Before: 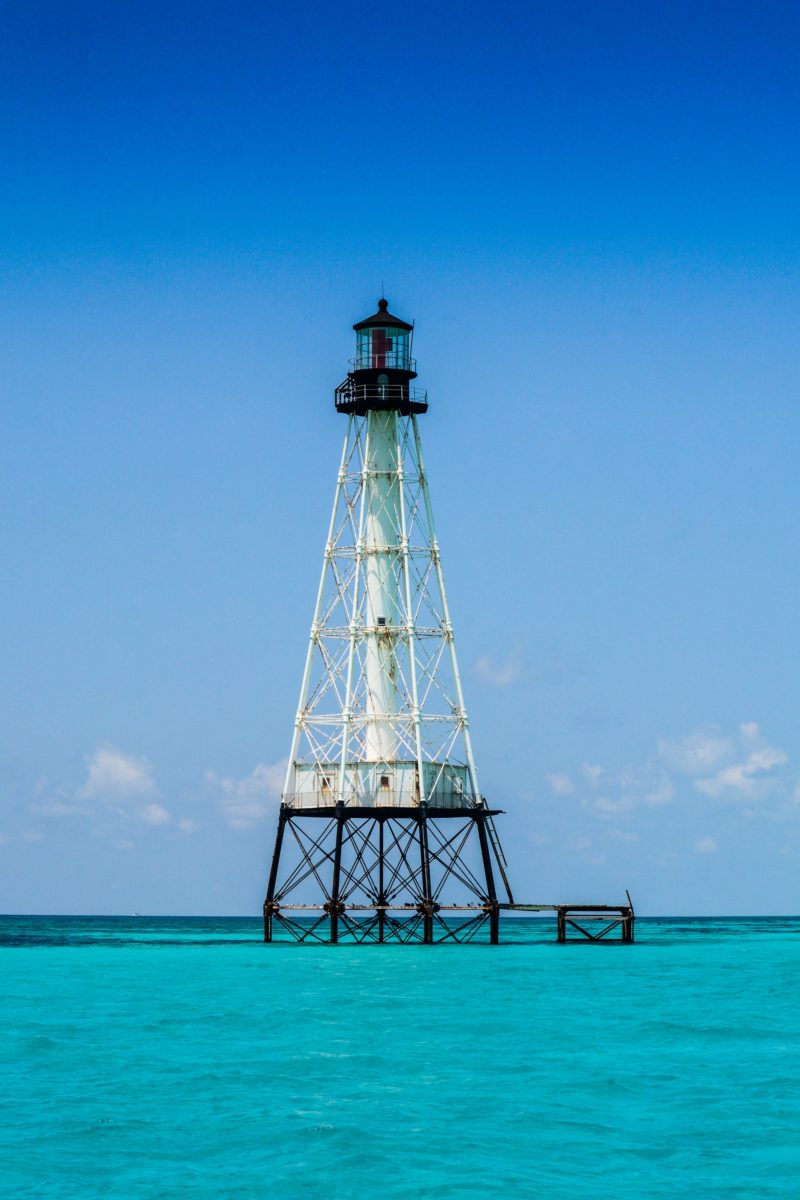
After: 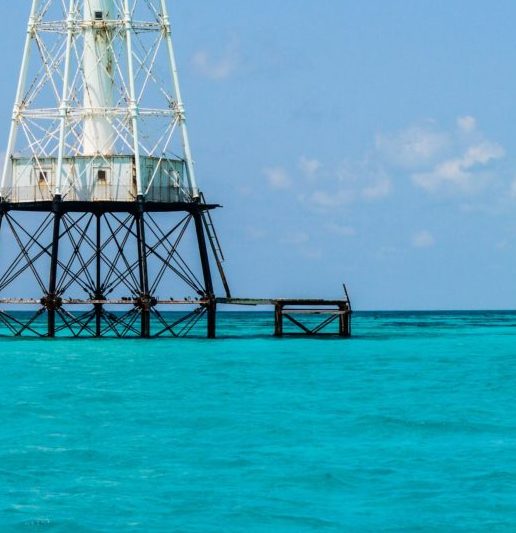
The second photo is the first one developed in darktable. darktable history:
crop and rotate: left 35.473%, top 50.537%, bottom 4.967%
